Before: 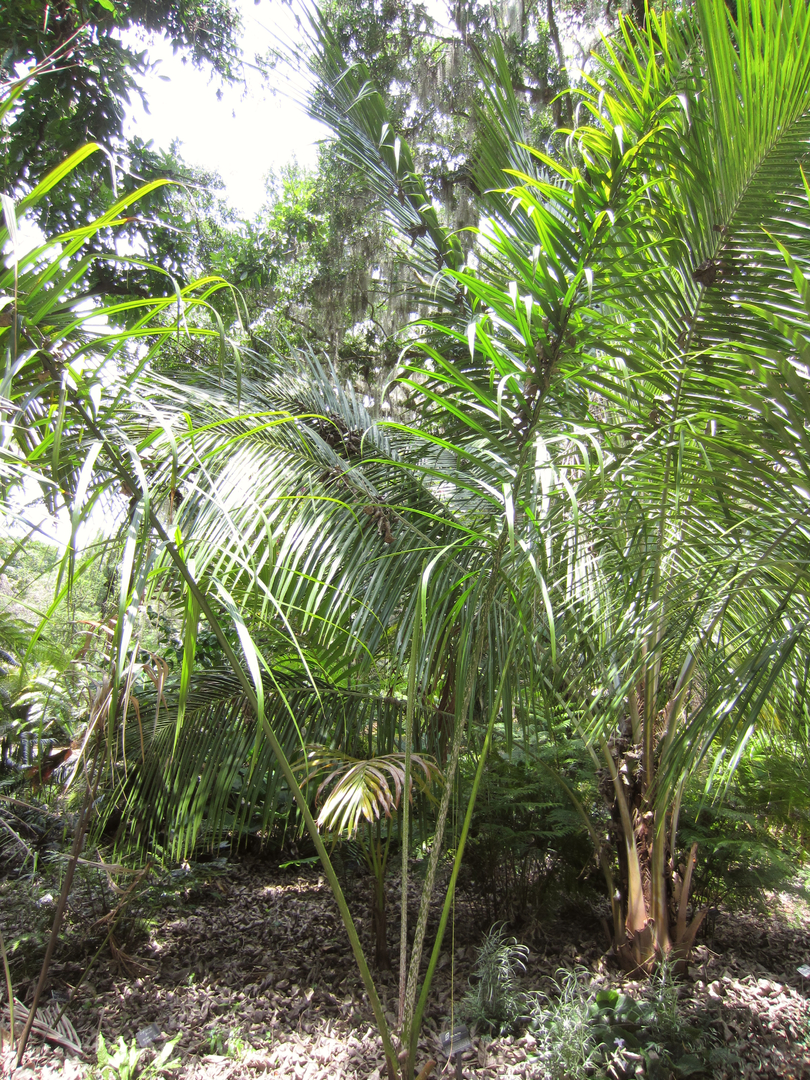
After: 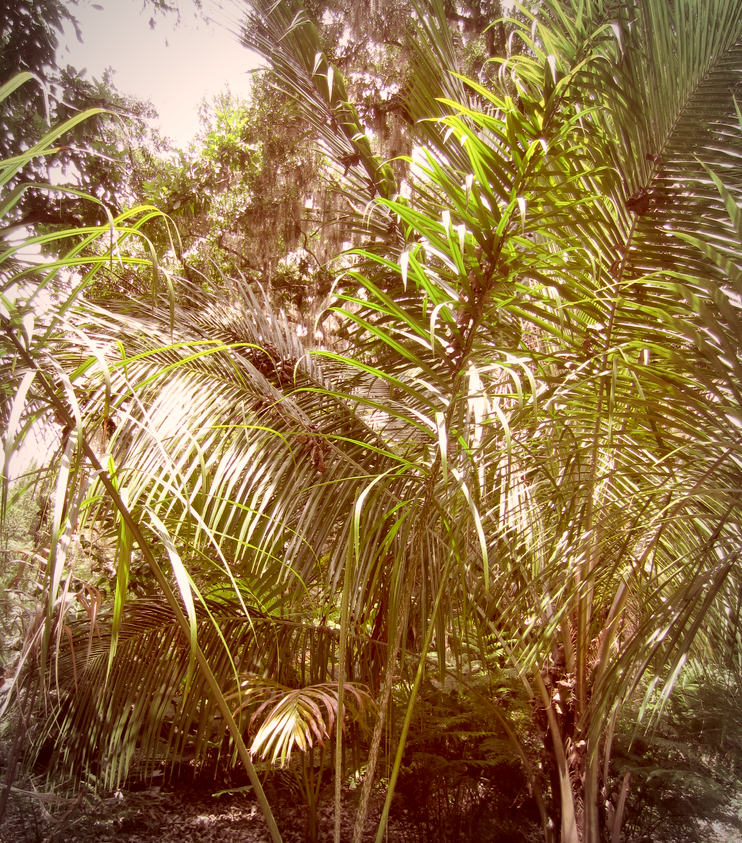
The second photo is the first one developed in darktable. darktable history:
crop: left 8.297%, top 6.584%, bottom 15.269%
color correction: highlights a* 9.13, highlights b* 8.77, shadows a* 39.7, shadows b* 39.7, saturation 0.82
vignetting: automatic ratio true
